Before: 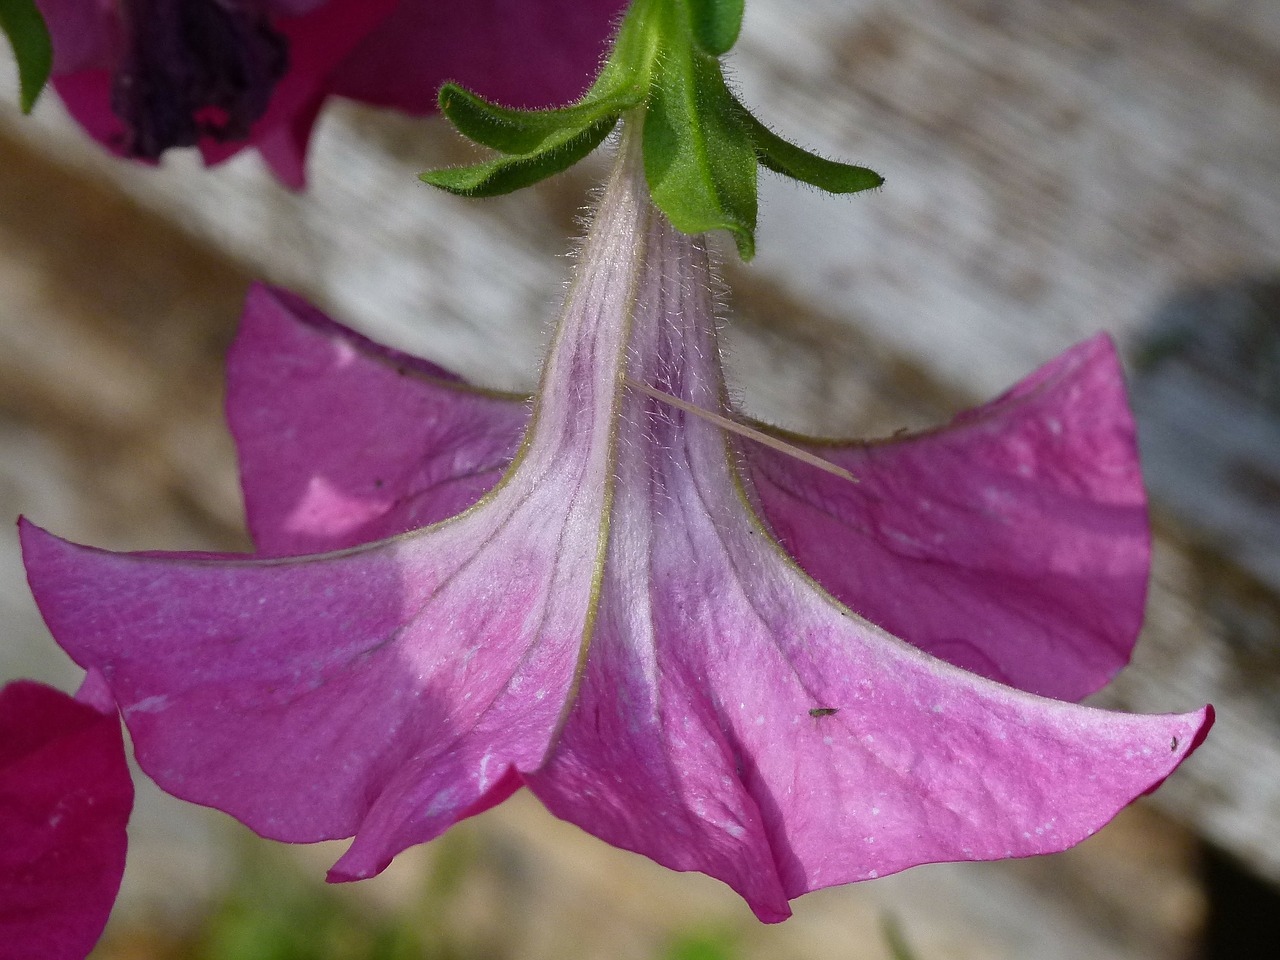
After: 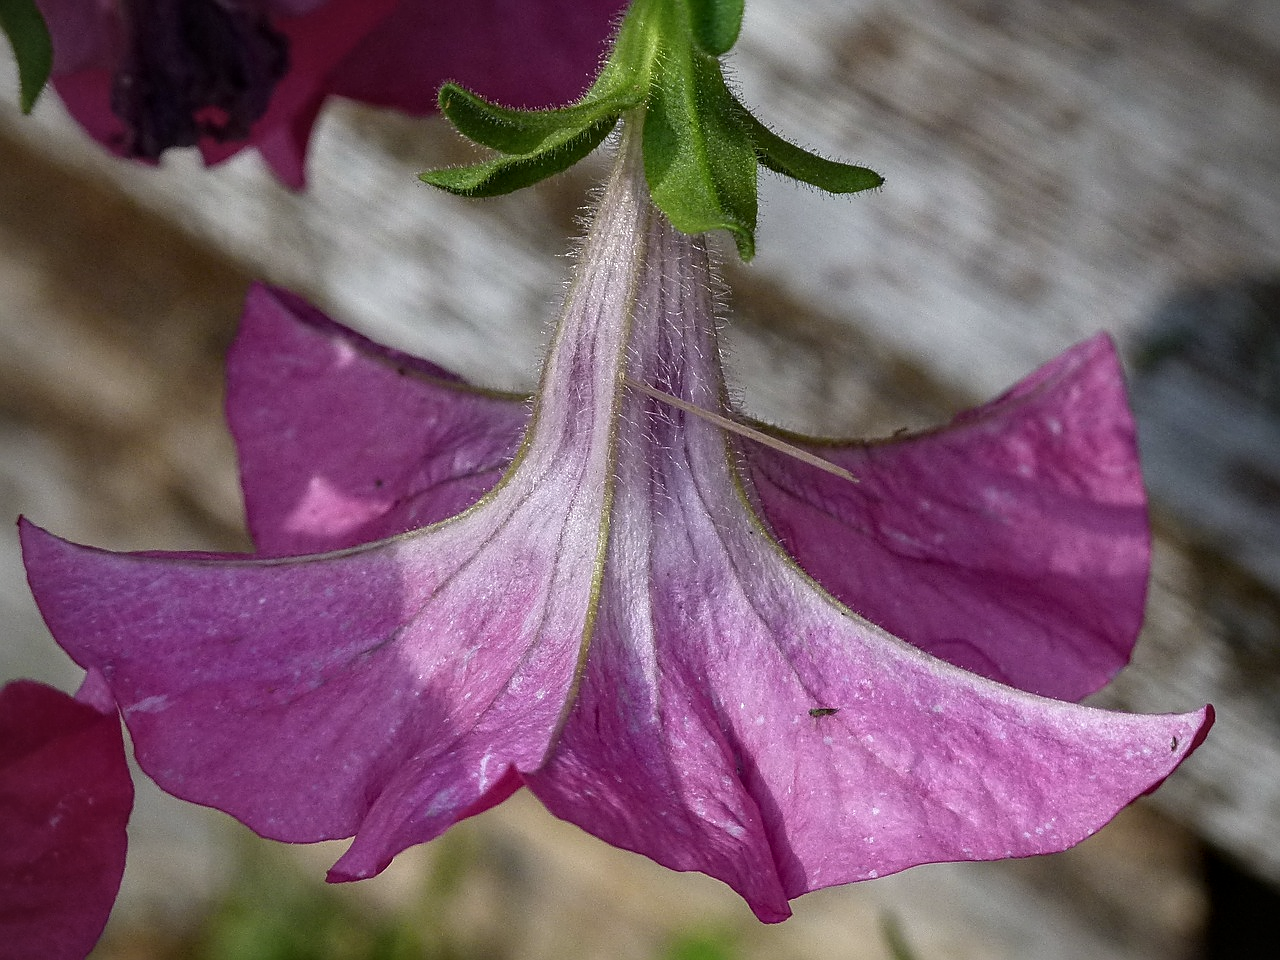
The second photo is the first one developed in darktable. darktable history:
vignetting: fall-off radius 60.9%, brightness -0.407, saturation -0.292, unbound false
local contrast: highlights 62%, detail 143%, midtone range 0.43
contrast brightness saturation: contrast -0.089, brightness -0.041, saturation -0.106
sharpen: on, module defaults
